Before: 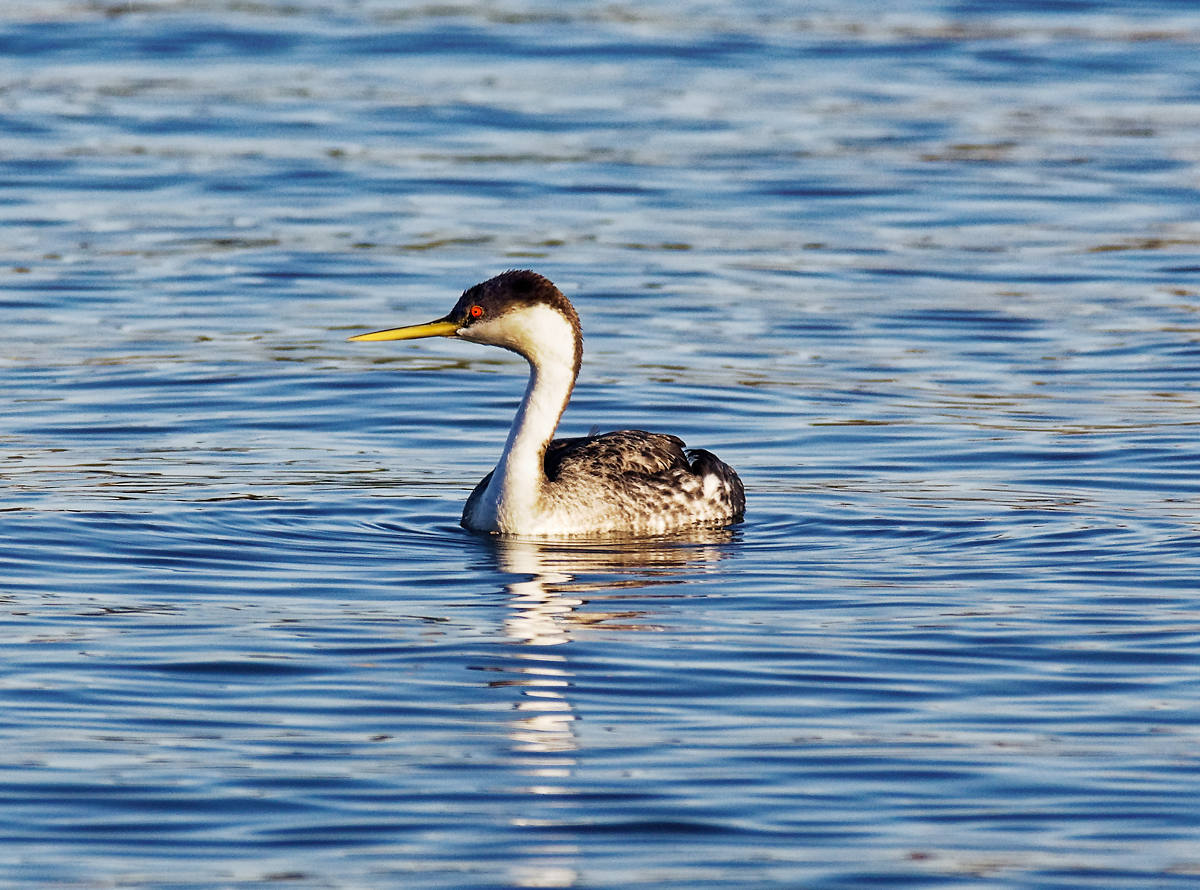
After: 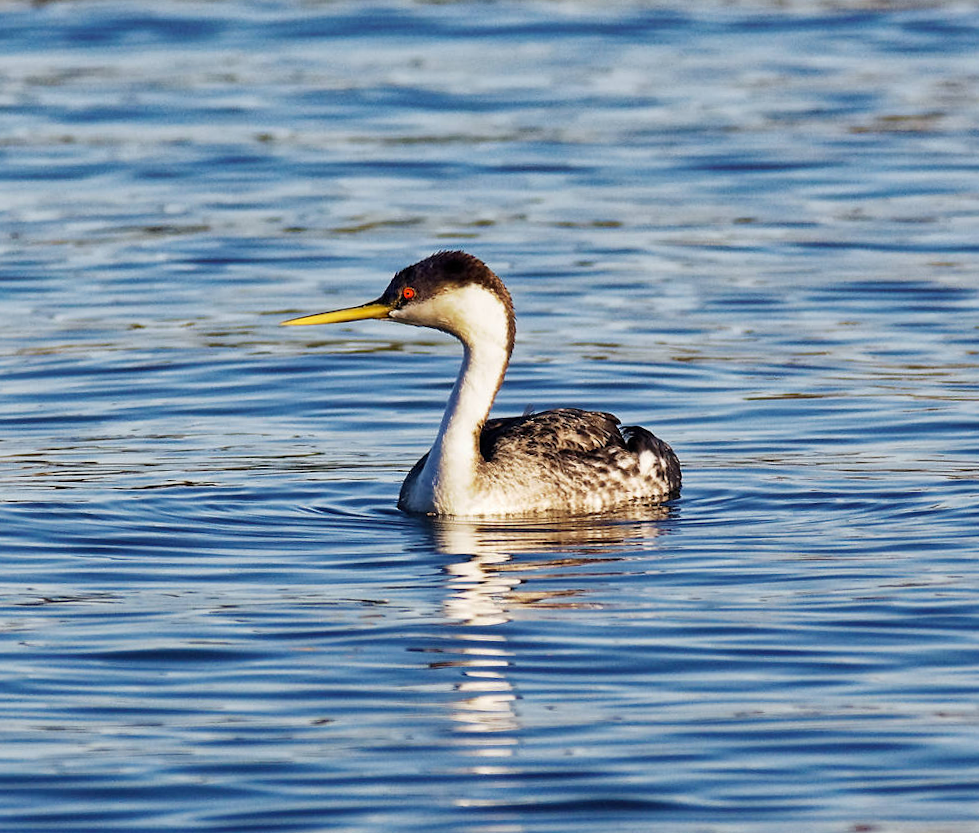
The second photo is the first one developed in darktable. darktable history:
crop and rotate: angle 1.24°, left 4.193%, top 0.982%, right 11.813%, bottom 2.687%
